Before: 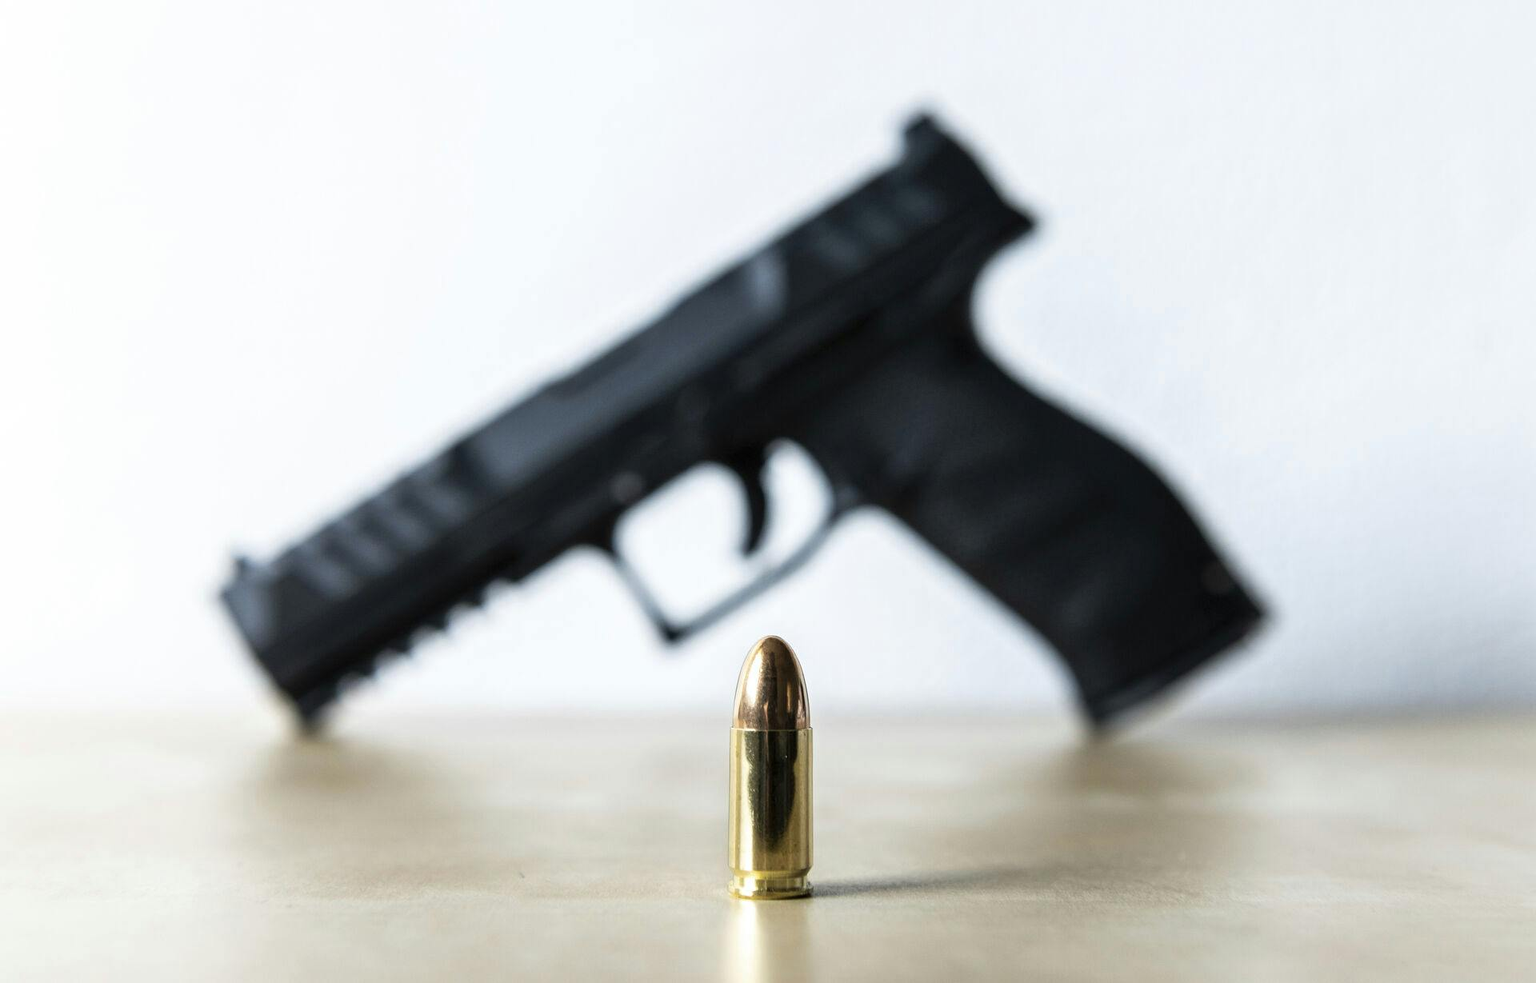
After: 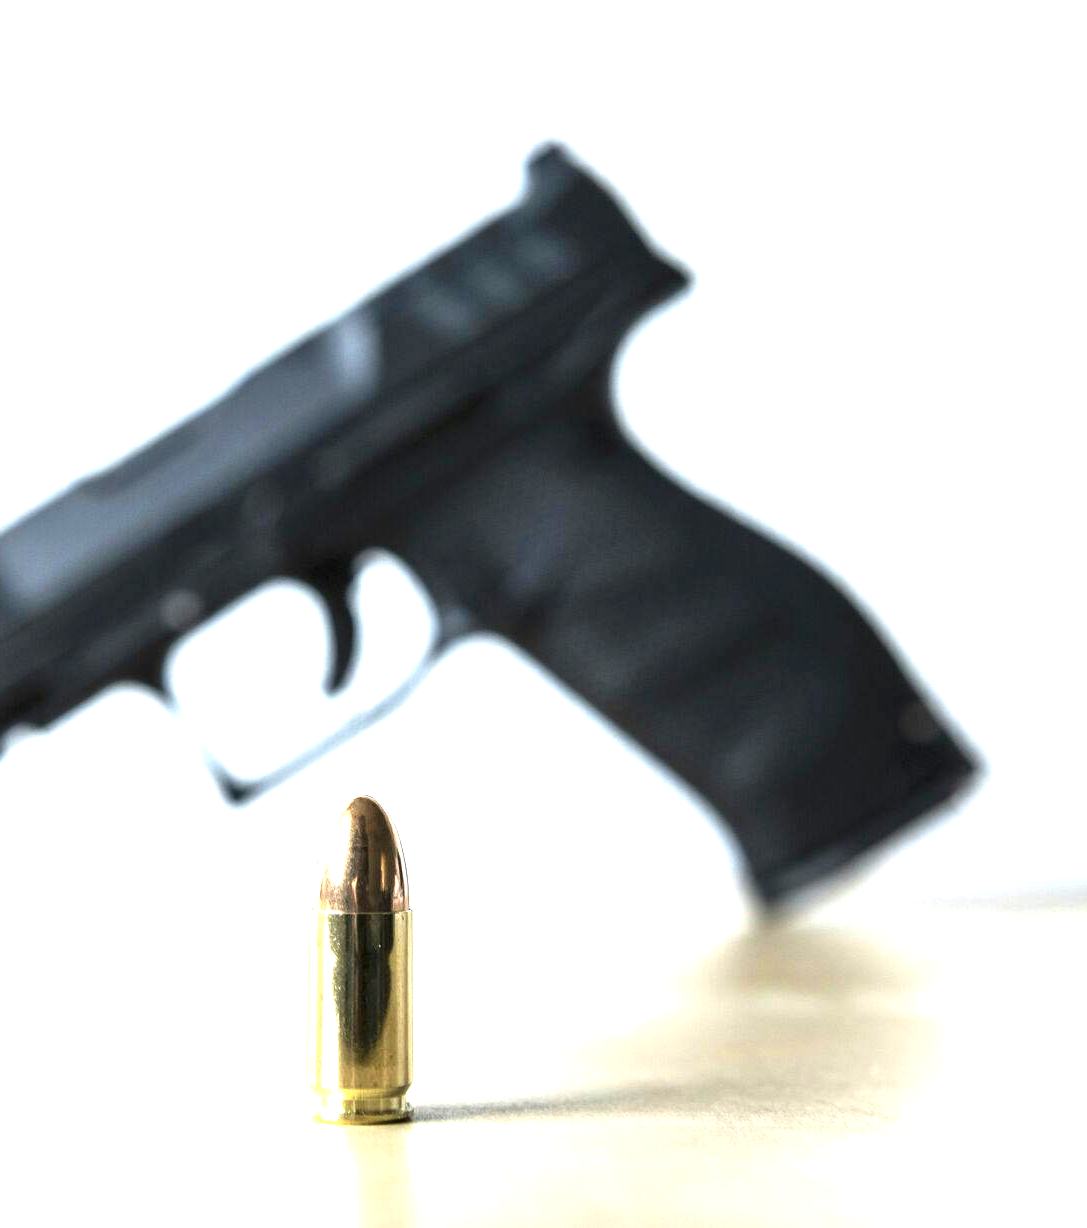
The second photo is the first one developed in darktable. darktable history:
exposure: black level correction 0, exposure 1.3 EV, compensate exposure bias true, compensate highlight preservation false
crop: left 31.458%, top 0%, right 11.876%
